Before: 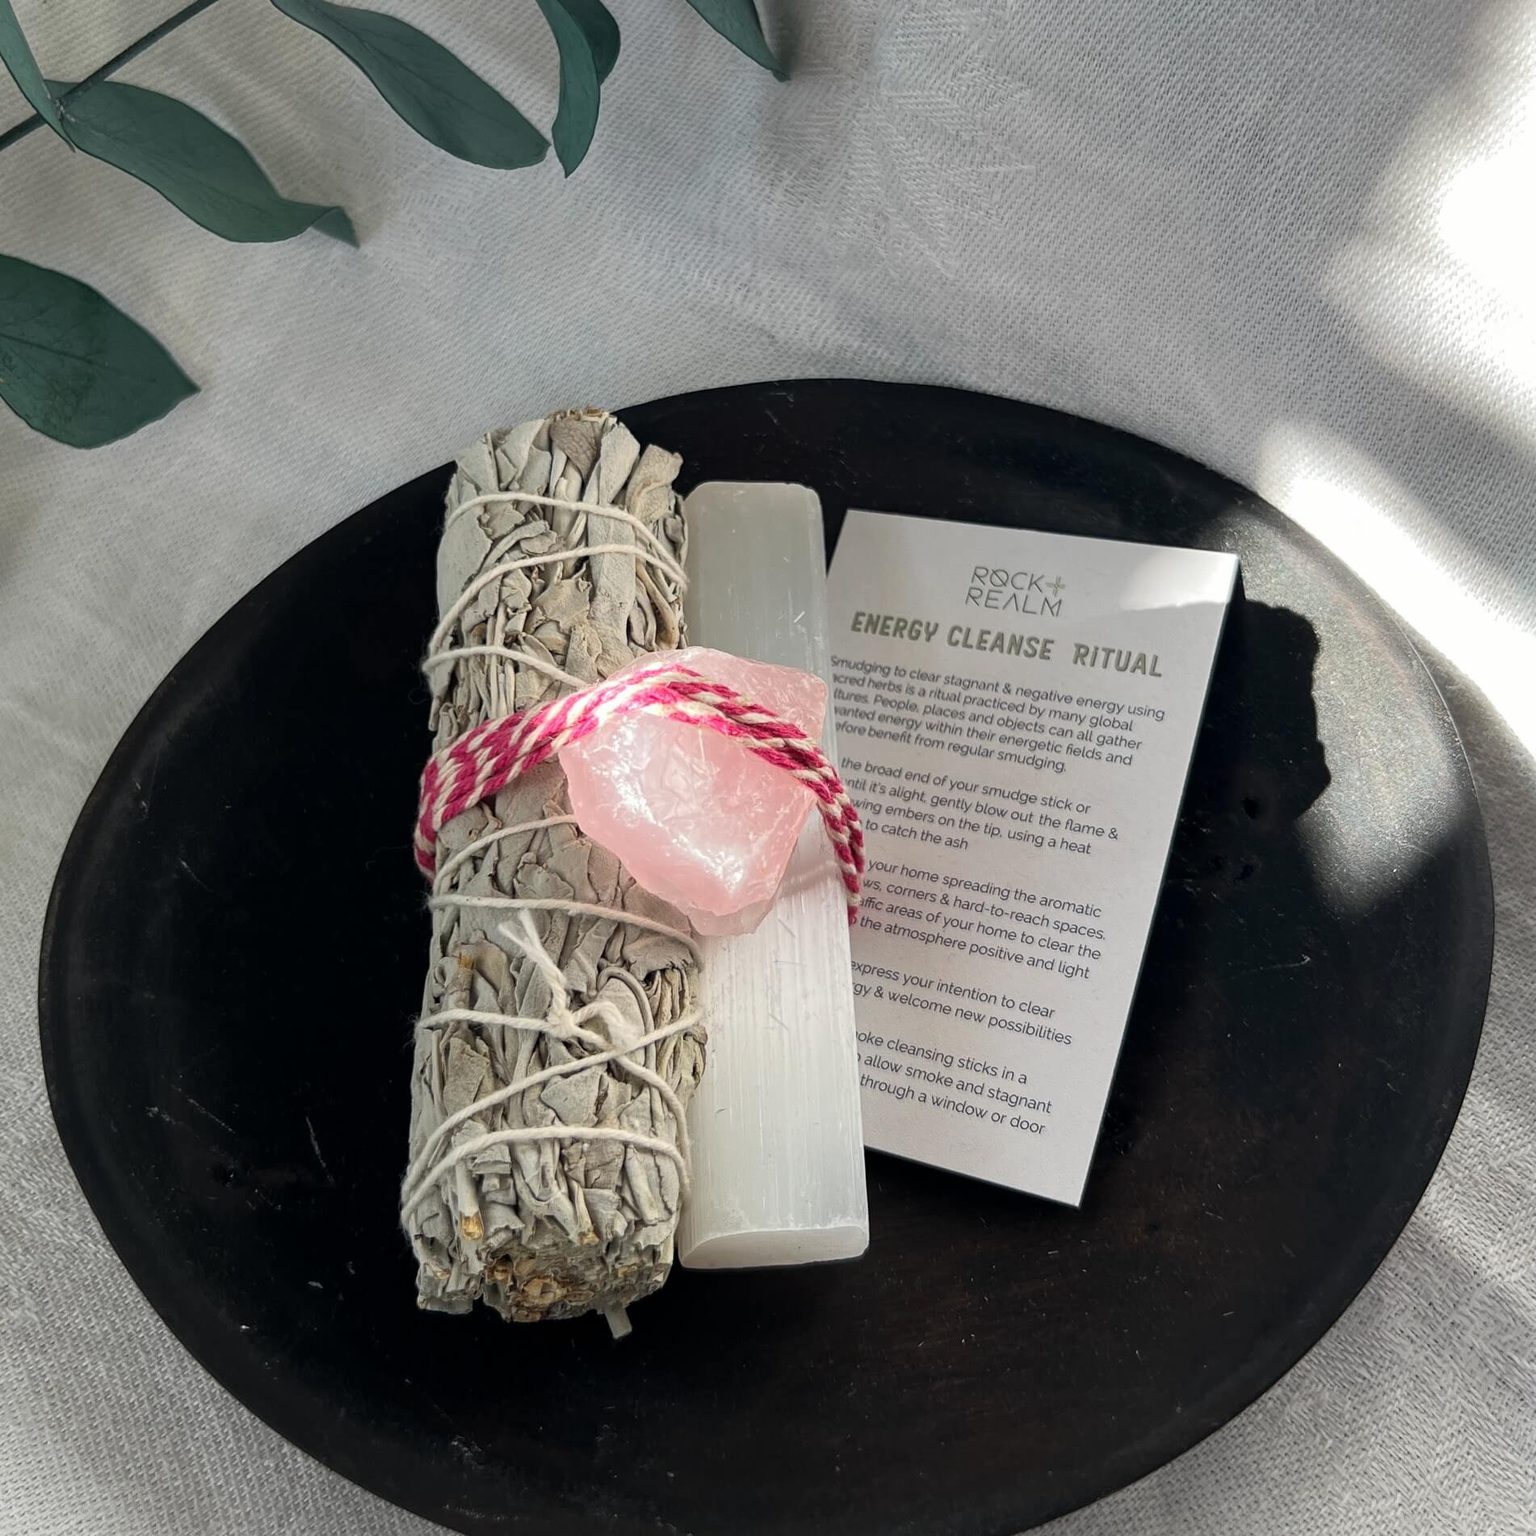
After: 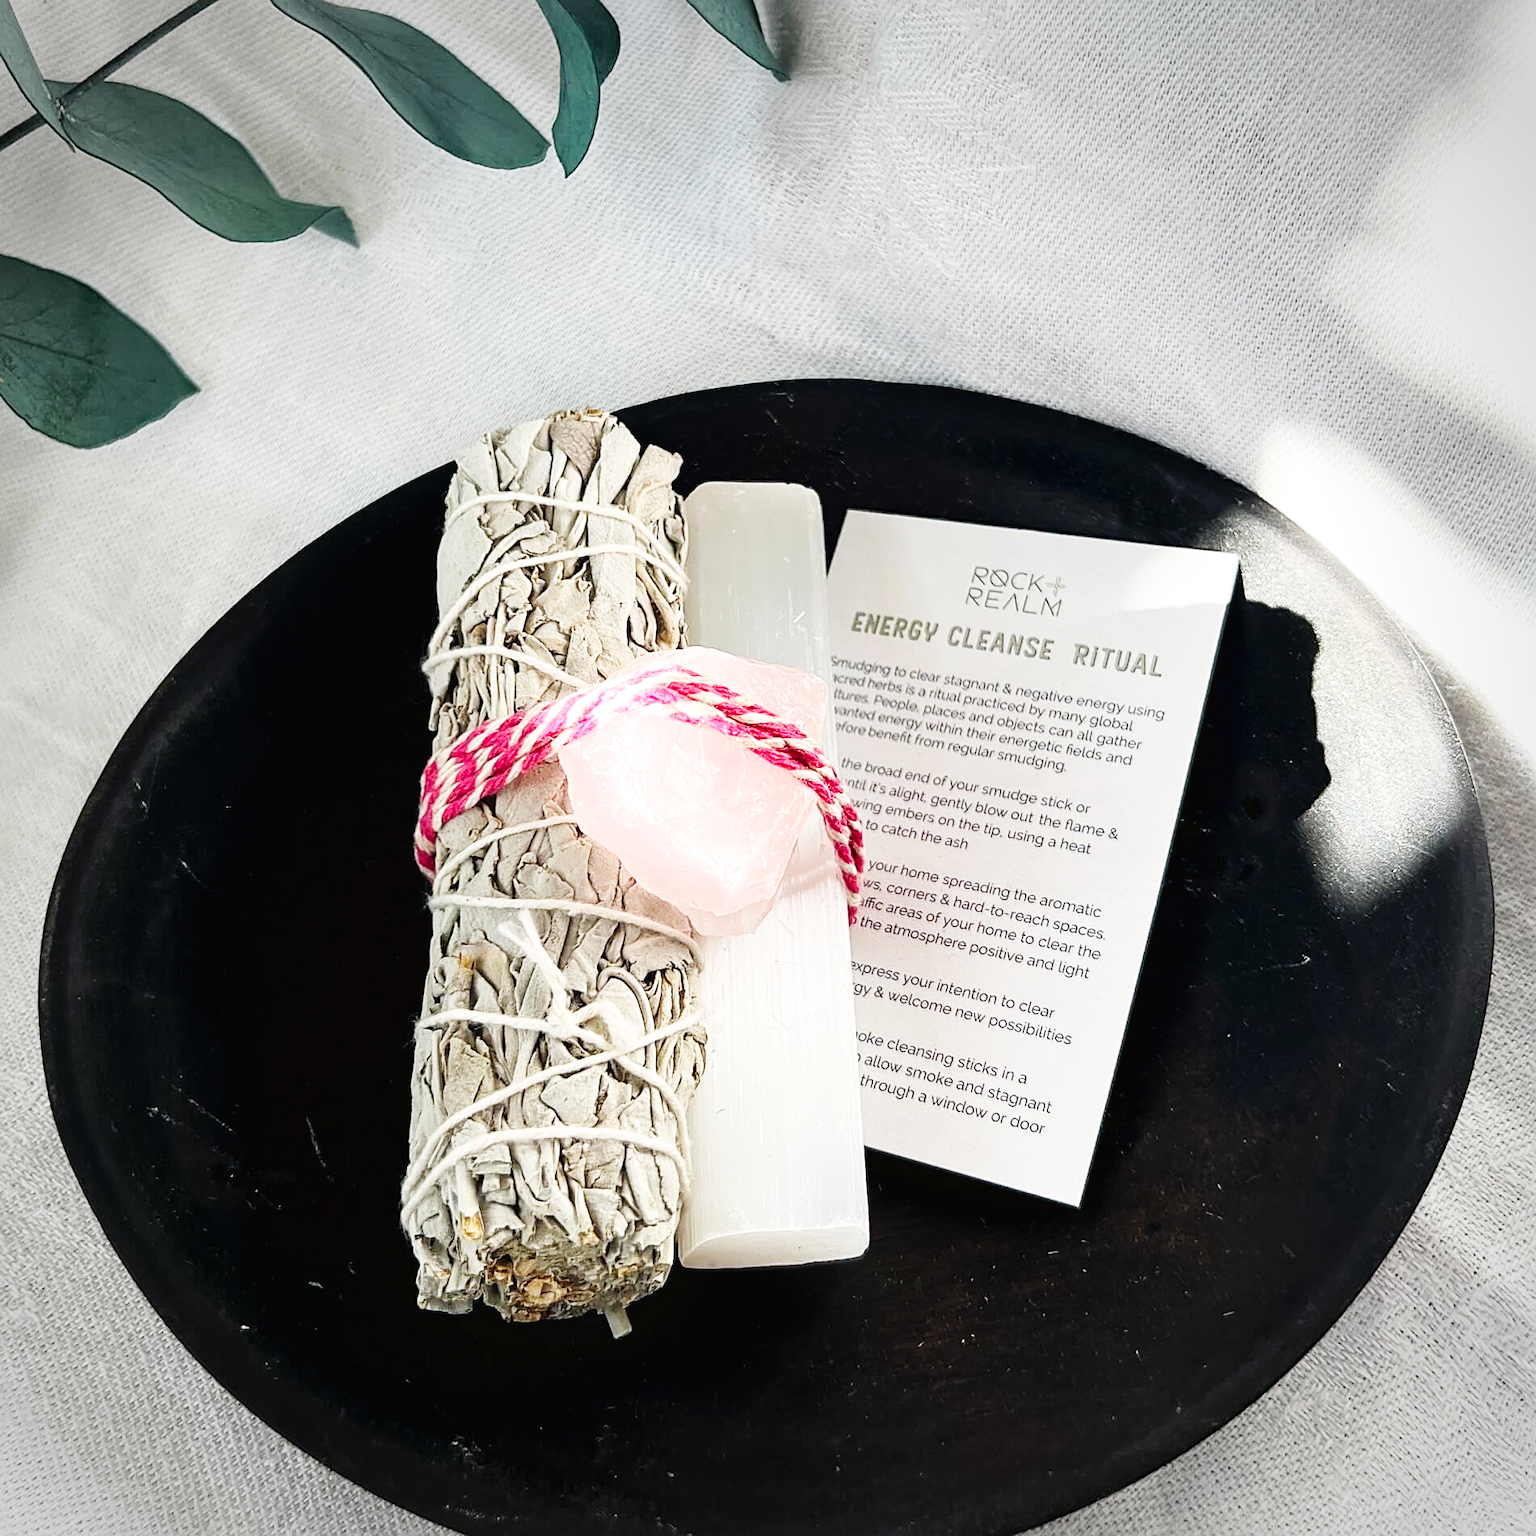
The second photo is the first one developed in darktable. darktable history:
base curve: curves: ch0 [(0, 0.003) (0.001, 0.002) (0.006, 0.004) (0.02, 0.022) (0.048, 0.086) (0.094, 0.234) (0.162, 0.431) (0.258, 0.629) (0.385, 0.8) (0.548, 0.918) (0.751, 0.988) (1, 1)], preserve colors none
sharpen: on, module defaults
vignetting: brightness -0.332, automatic ratio true
